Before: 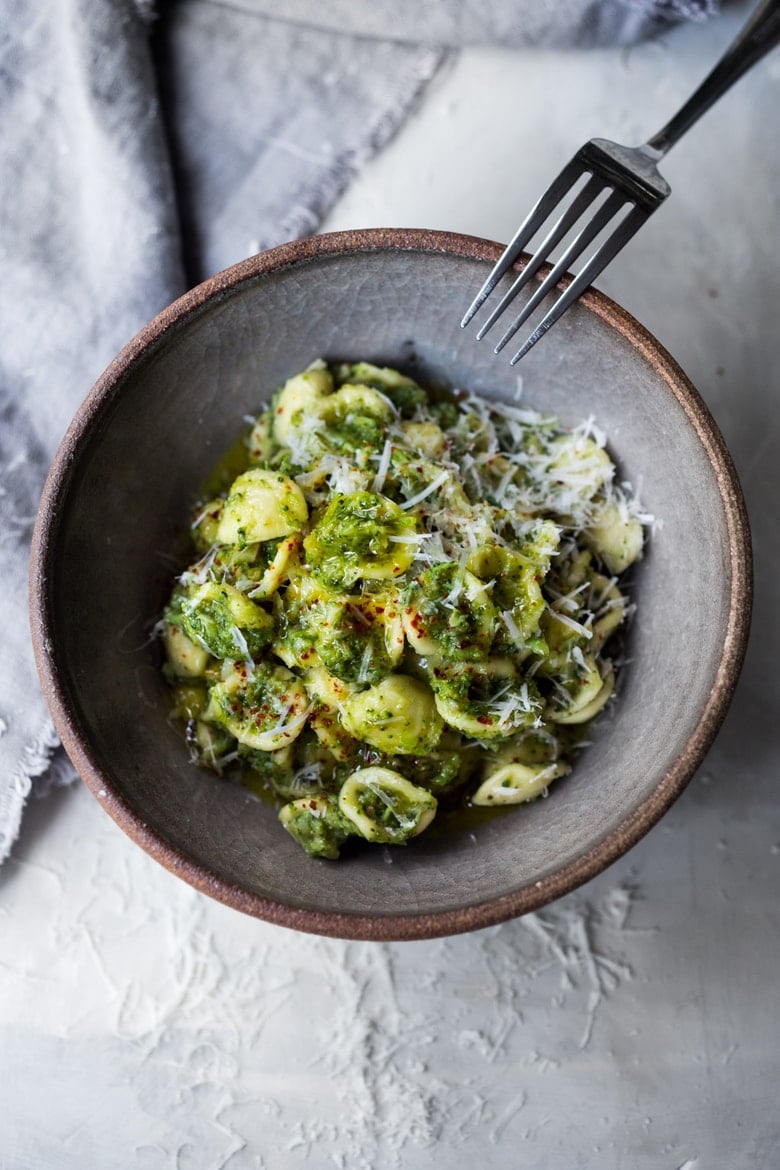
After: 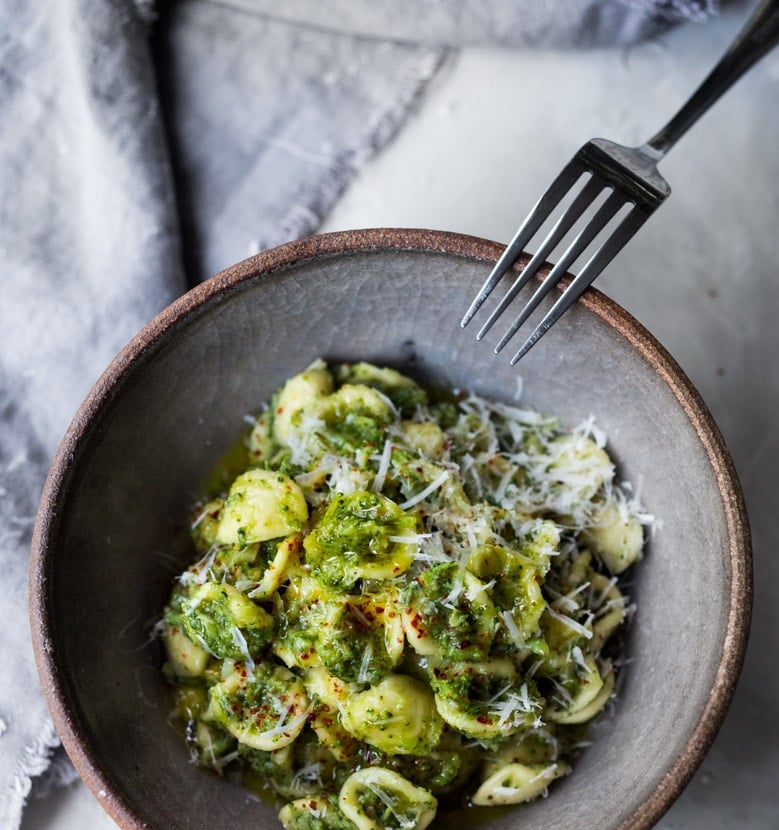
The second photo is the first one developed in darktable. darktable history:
crop: right 0.001%, bottom 29.052%
